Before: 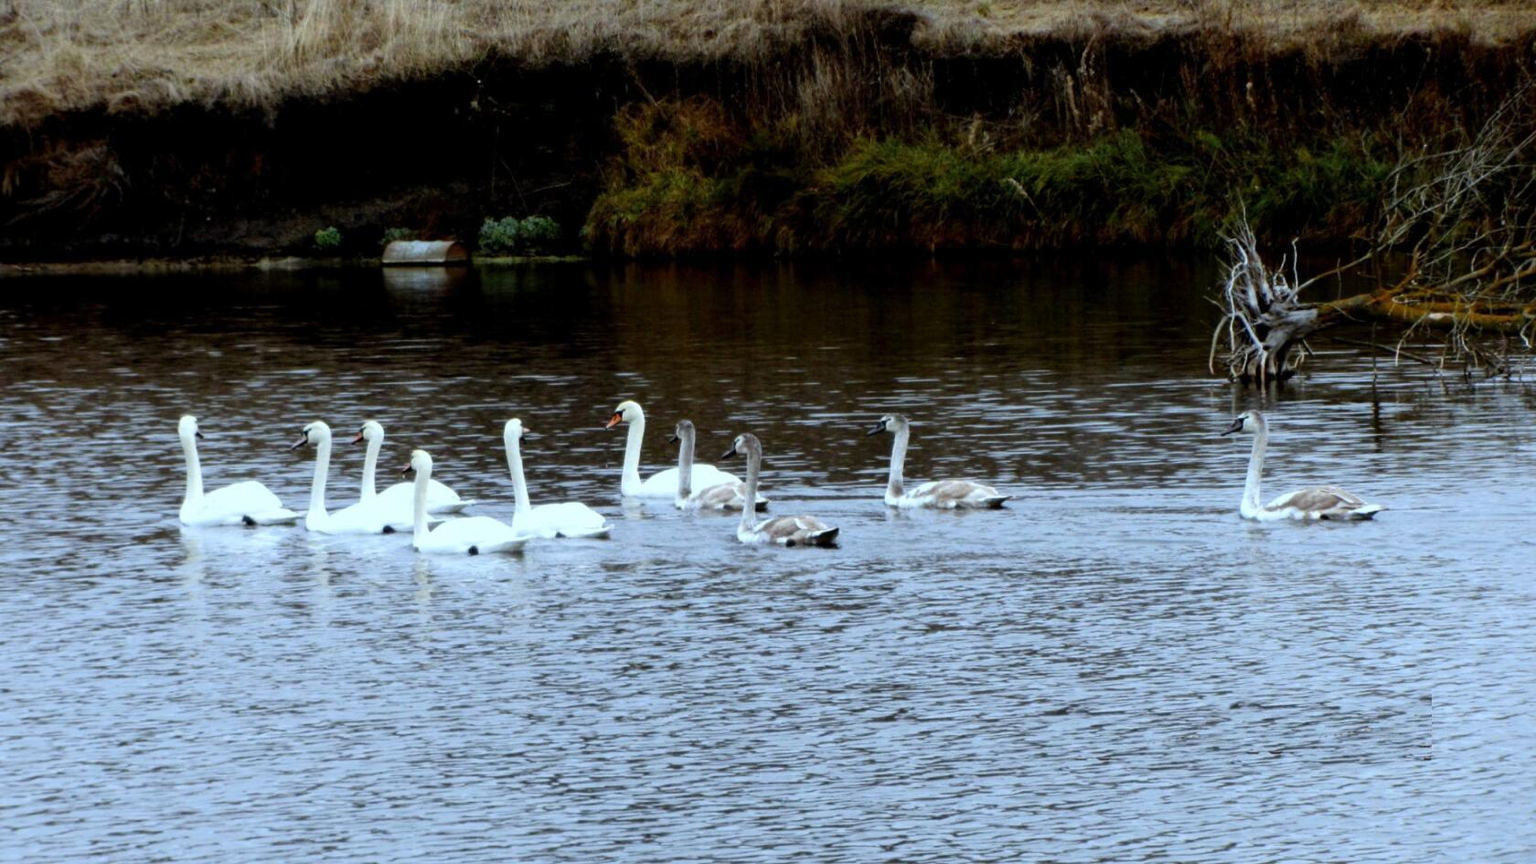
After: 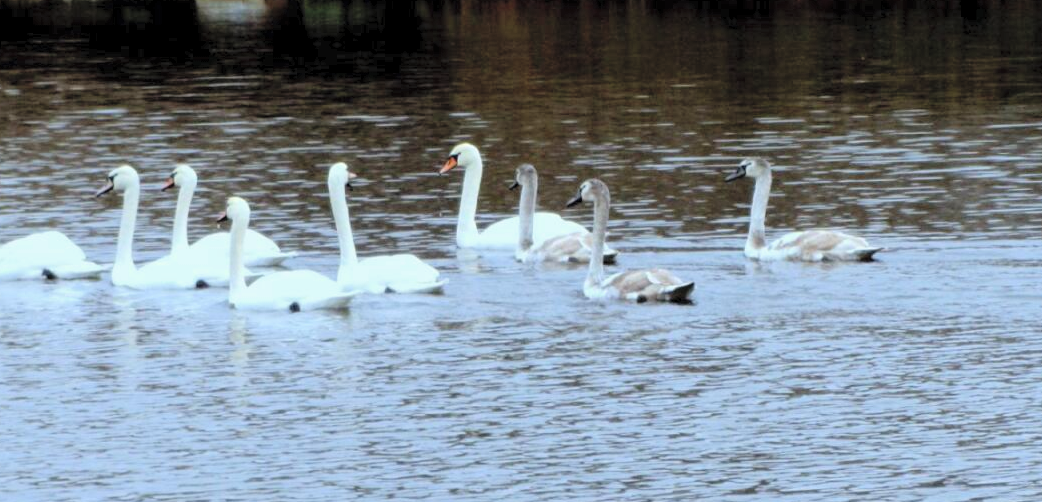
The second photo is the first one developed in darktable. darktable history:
color zones: curves: ch0 [(0, 0.5) (0.143, 0.5) (0.286, 0.5) (0.429, 0.495) (0.571, 0.437) (0.714, 0.44) (0.857, 0.496) (1, 0.5)]
crop: left 13.312%, top 31.28%, right 24.627%, bottom 15.582%
contrast brightness saturation: brightness 0.28
